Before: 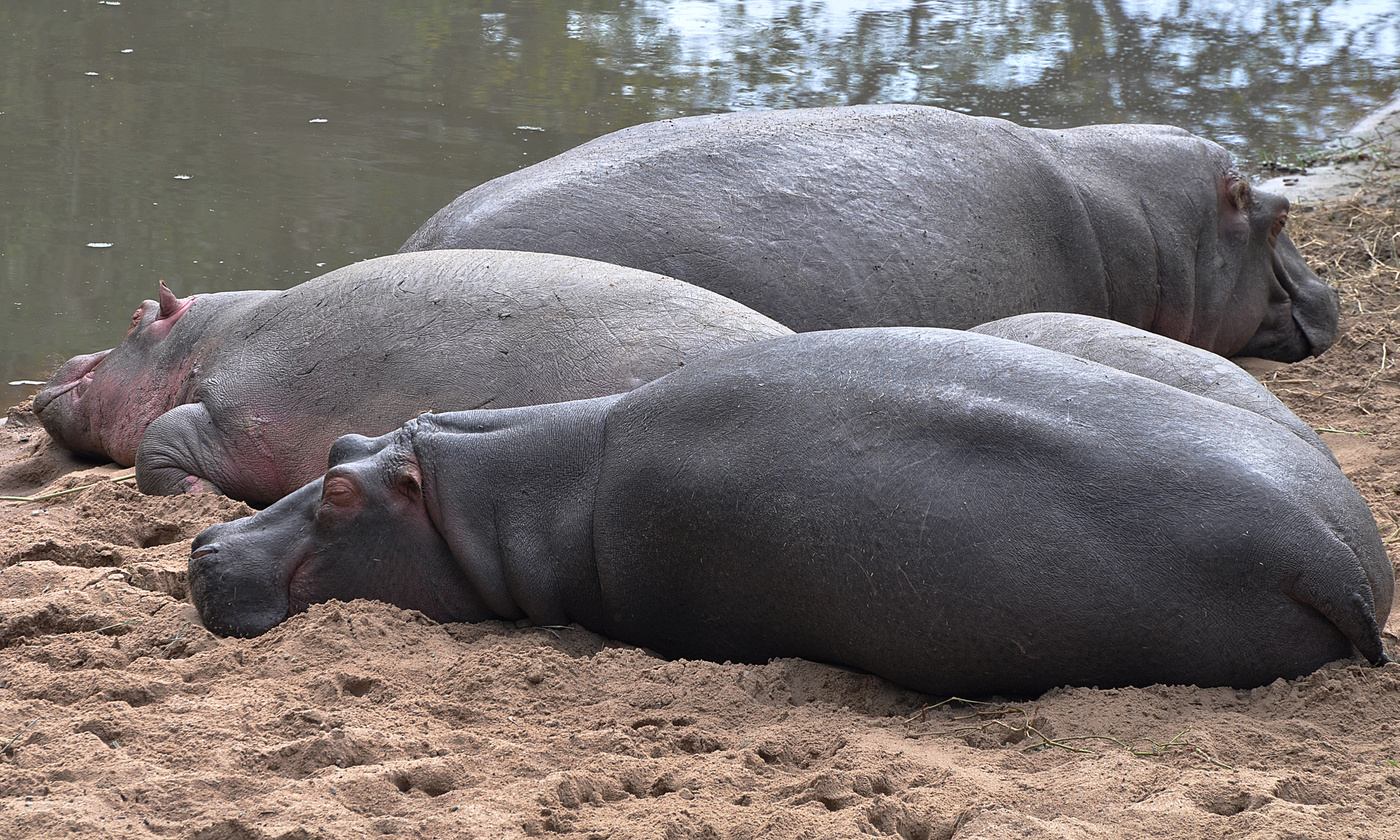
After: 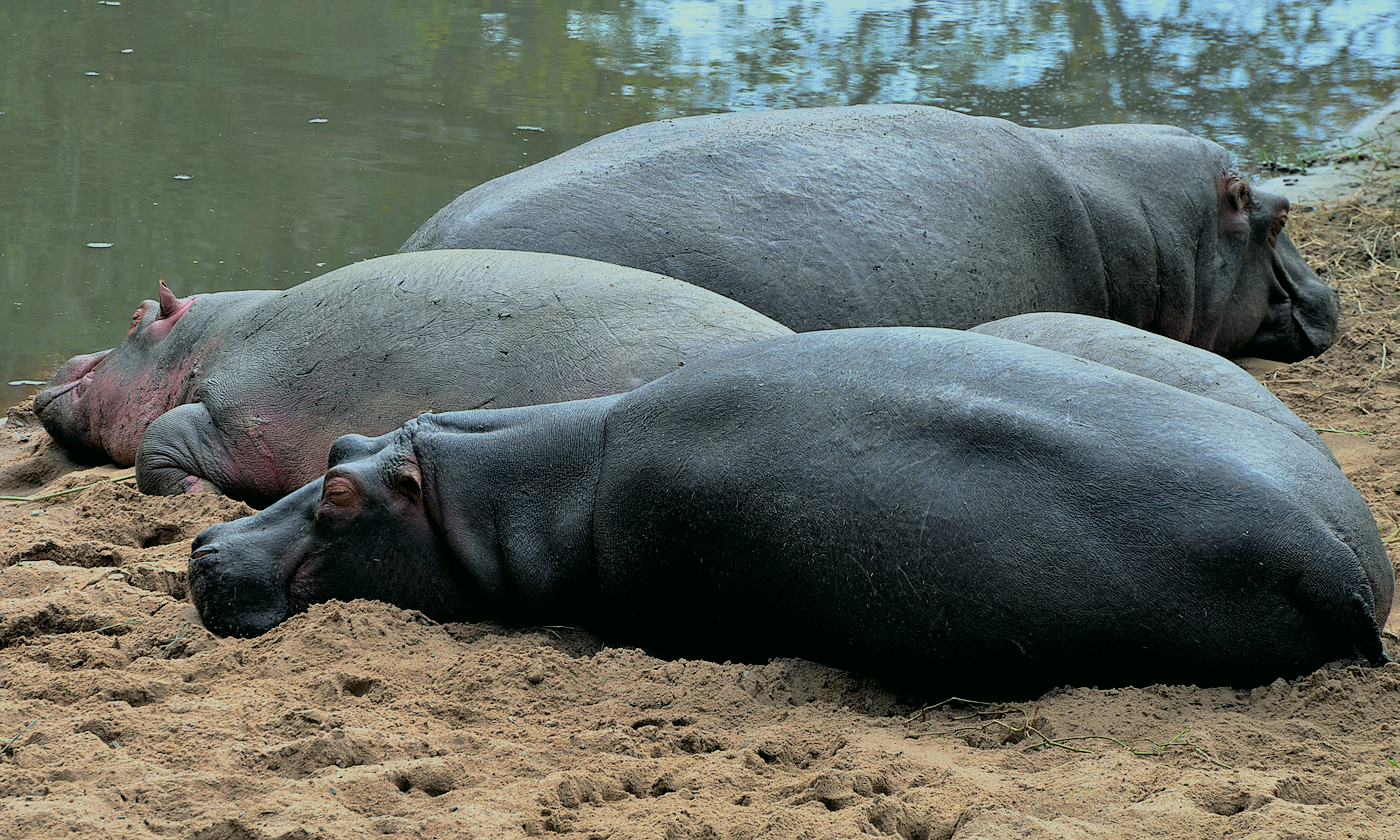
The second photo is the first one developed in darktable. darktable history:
color correction: highlights a* -7.3, highlights b* 1.03, shadows a* -2.85, saturation 1.4
filmic rgb: black relative exposure -4.54 EV, white relative exposure 4.8 EV, hardness 2.34, latitude 36.51%, contrast 1.044, highlights saturation mix 0.675%, shadows ↔ highlights balance 1.26%, color science v6 (2022)
